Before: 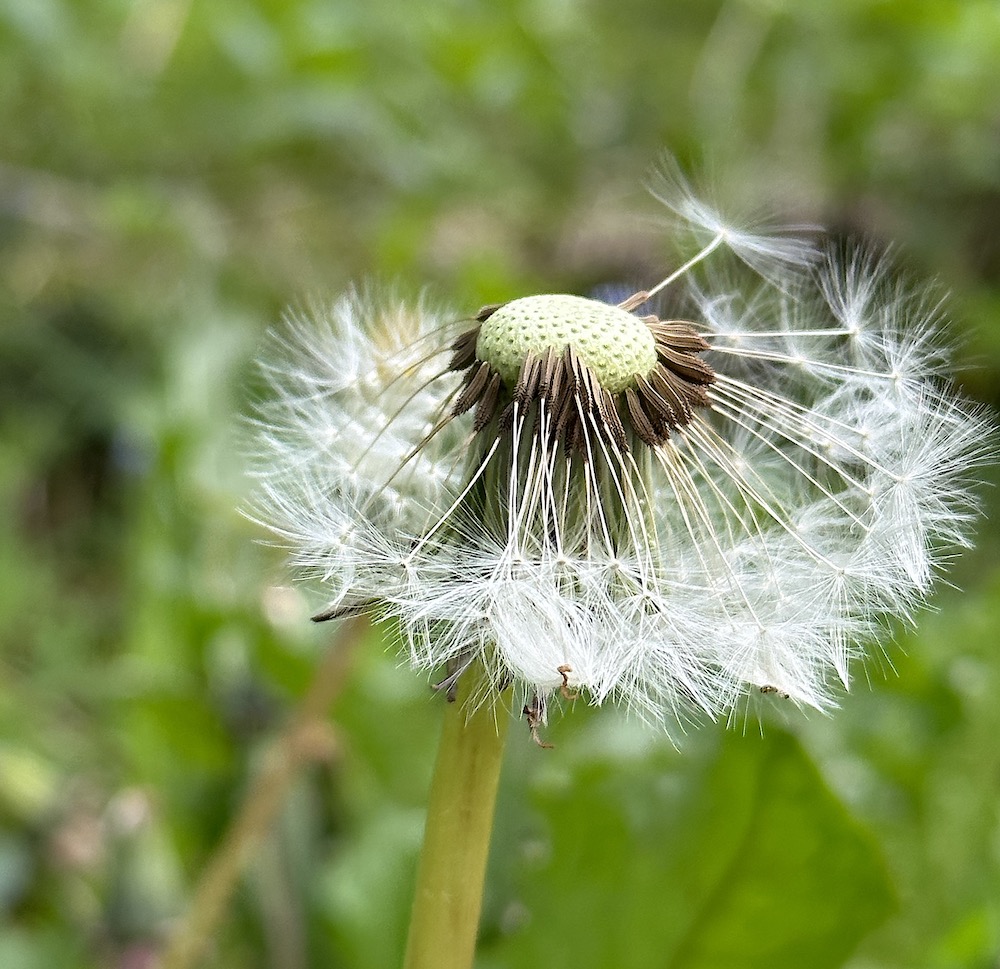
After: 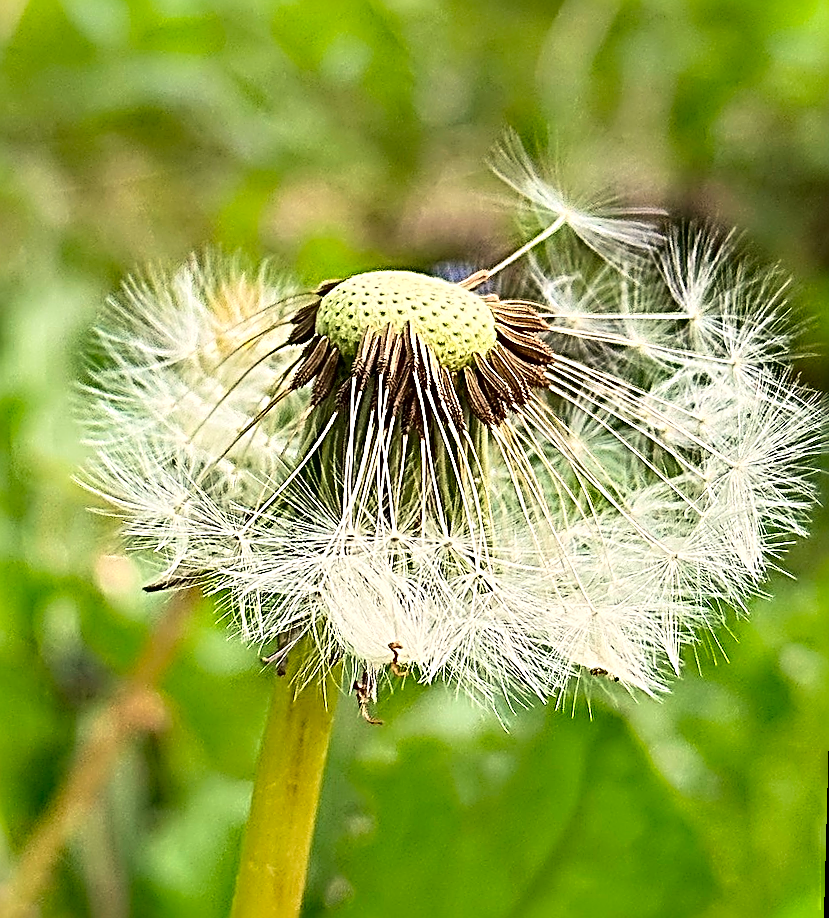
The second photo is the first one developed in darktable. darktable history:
crop: left 16.145%
rotate and perspective: rotation 1.57°, crop left 0.018, crop right 0.982, crop top 0.039, crop bottom 0.961
velvia: strength 15%
tone equalizer: on, module defaults
sharpen: radius 3.158, amount 1.731
contrast brightness saturation: contrast 0.23, brightness 0.1, saturation 0.29
white balance: red 1.045, blue 0.932
